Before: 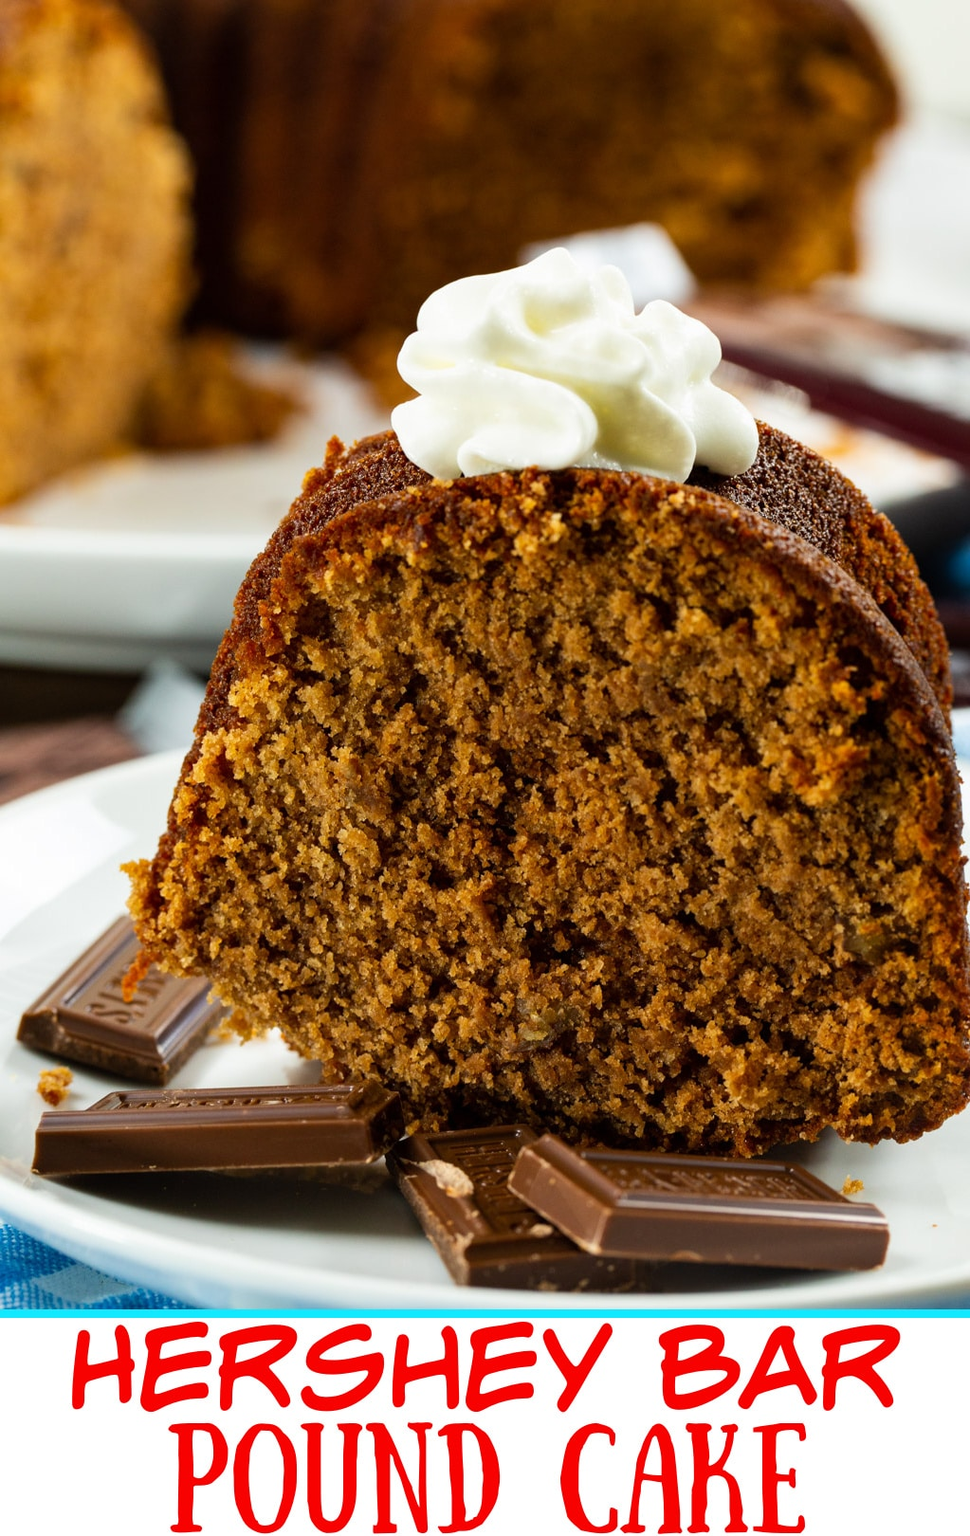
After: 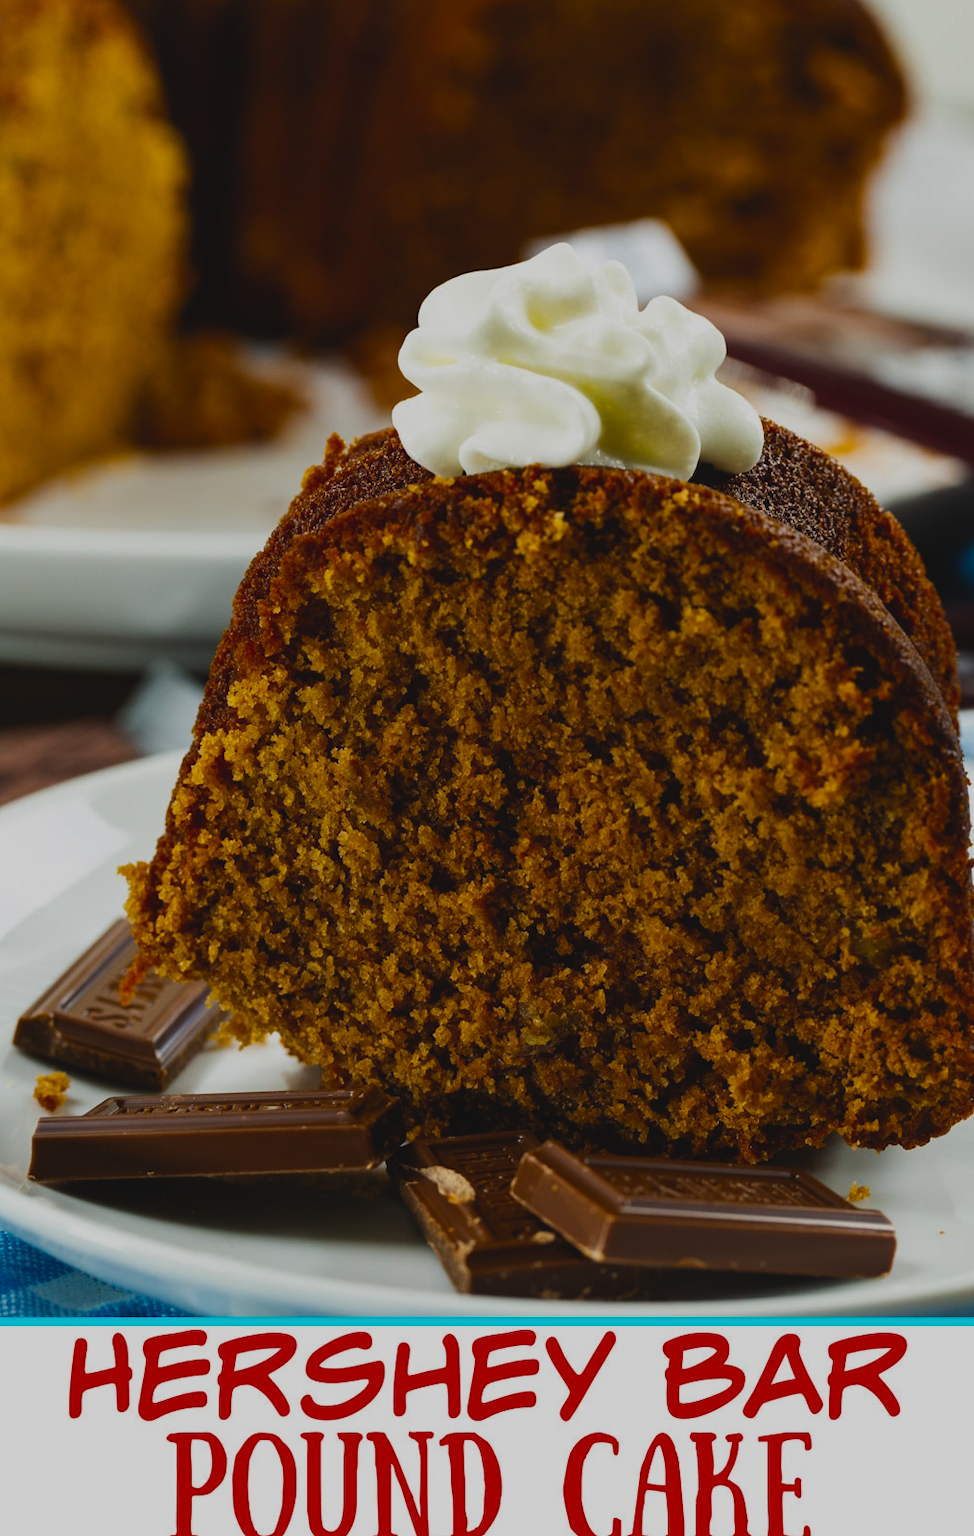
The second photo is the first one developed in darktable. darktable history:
exposure: black level correction -0.017, exposure -1.077 EV, compensate highlight preservation false
crop: left 0.439%, top 0.519%, right 0.207%, bottom 0.619%
color balance rgb: linear chroma grading › global chroma 8.611%, perceptual saturation grading › global saturation 30.037%, perceptual brilliance grading › global brilliance 14.574%, perceptual brilliance grading › shadows -35.596%
